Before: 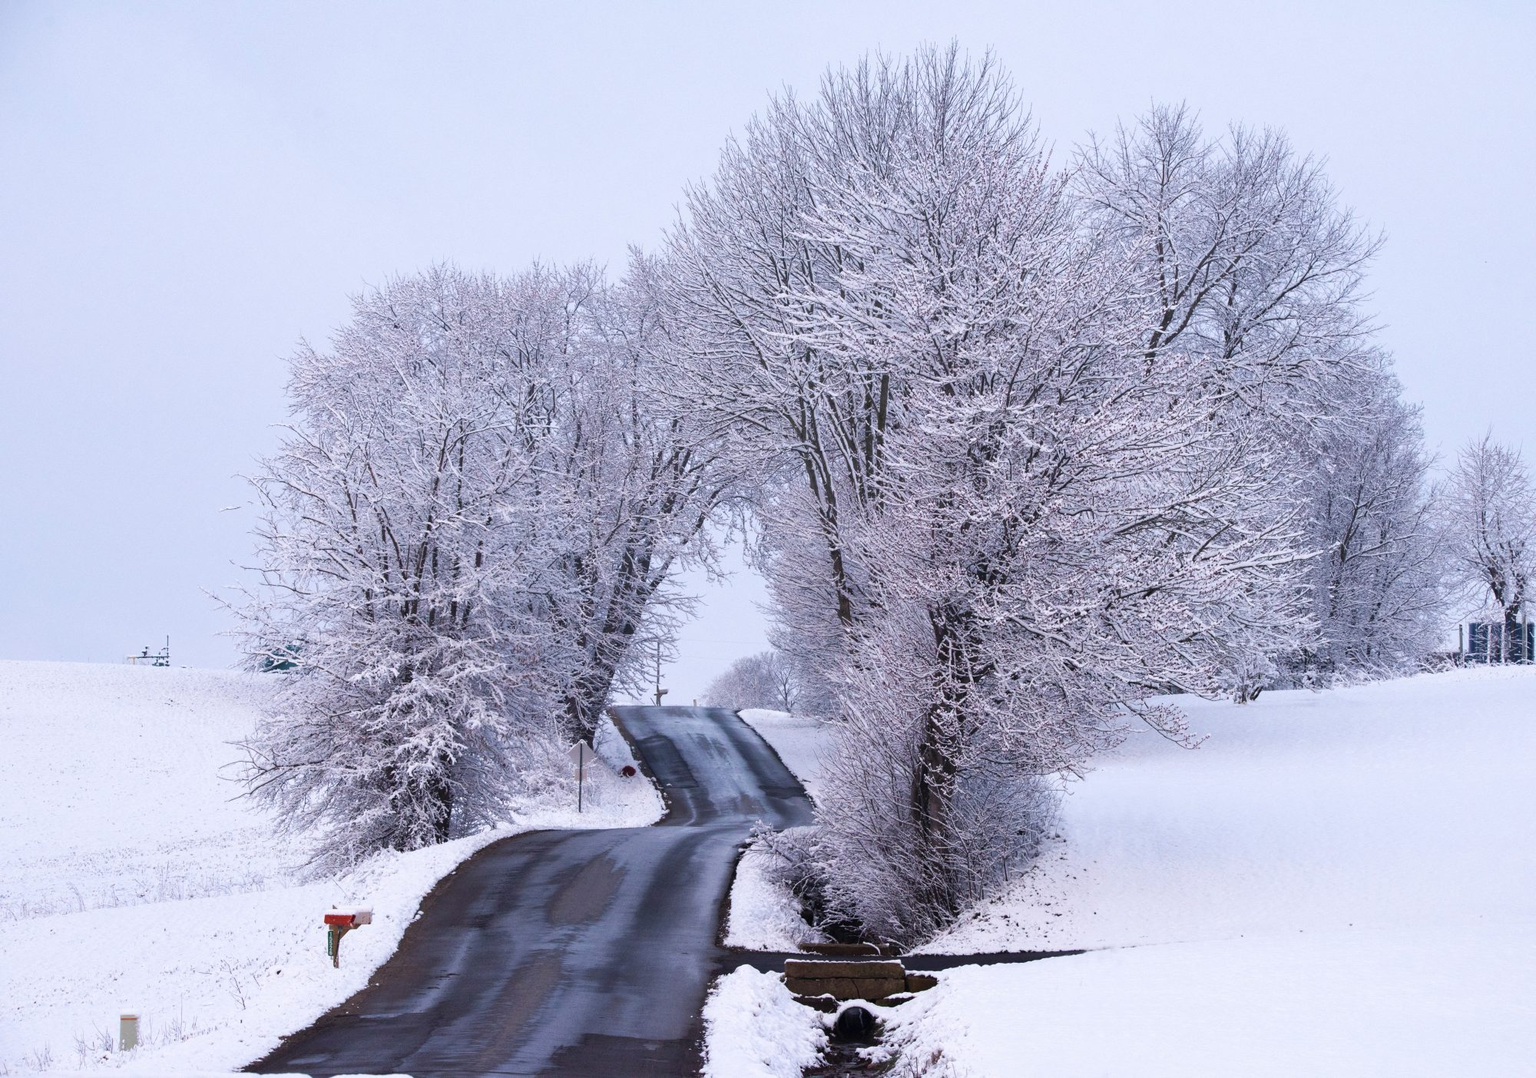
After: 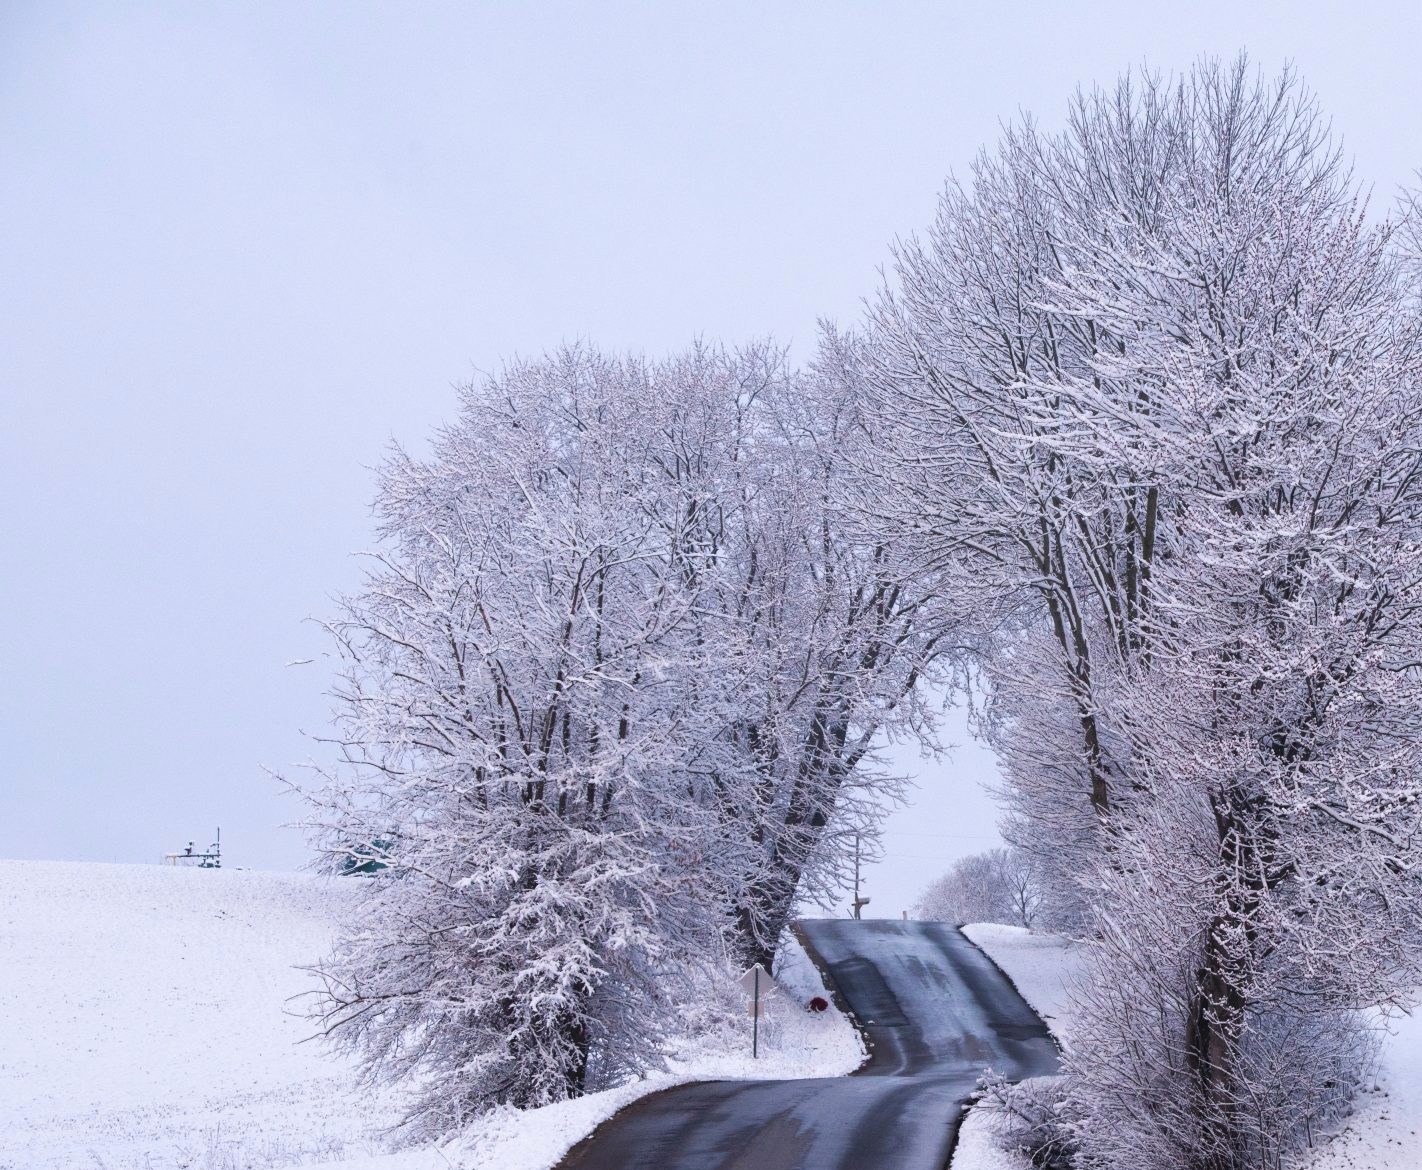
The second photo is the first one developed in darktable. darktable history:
contrast brightness saturation: contrast -0.02, brightness -0.01, saturation 0.03
crop: right 28.885%, bottom 16.626%
